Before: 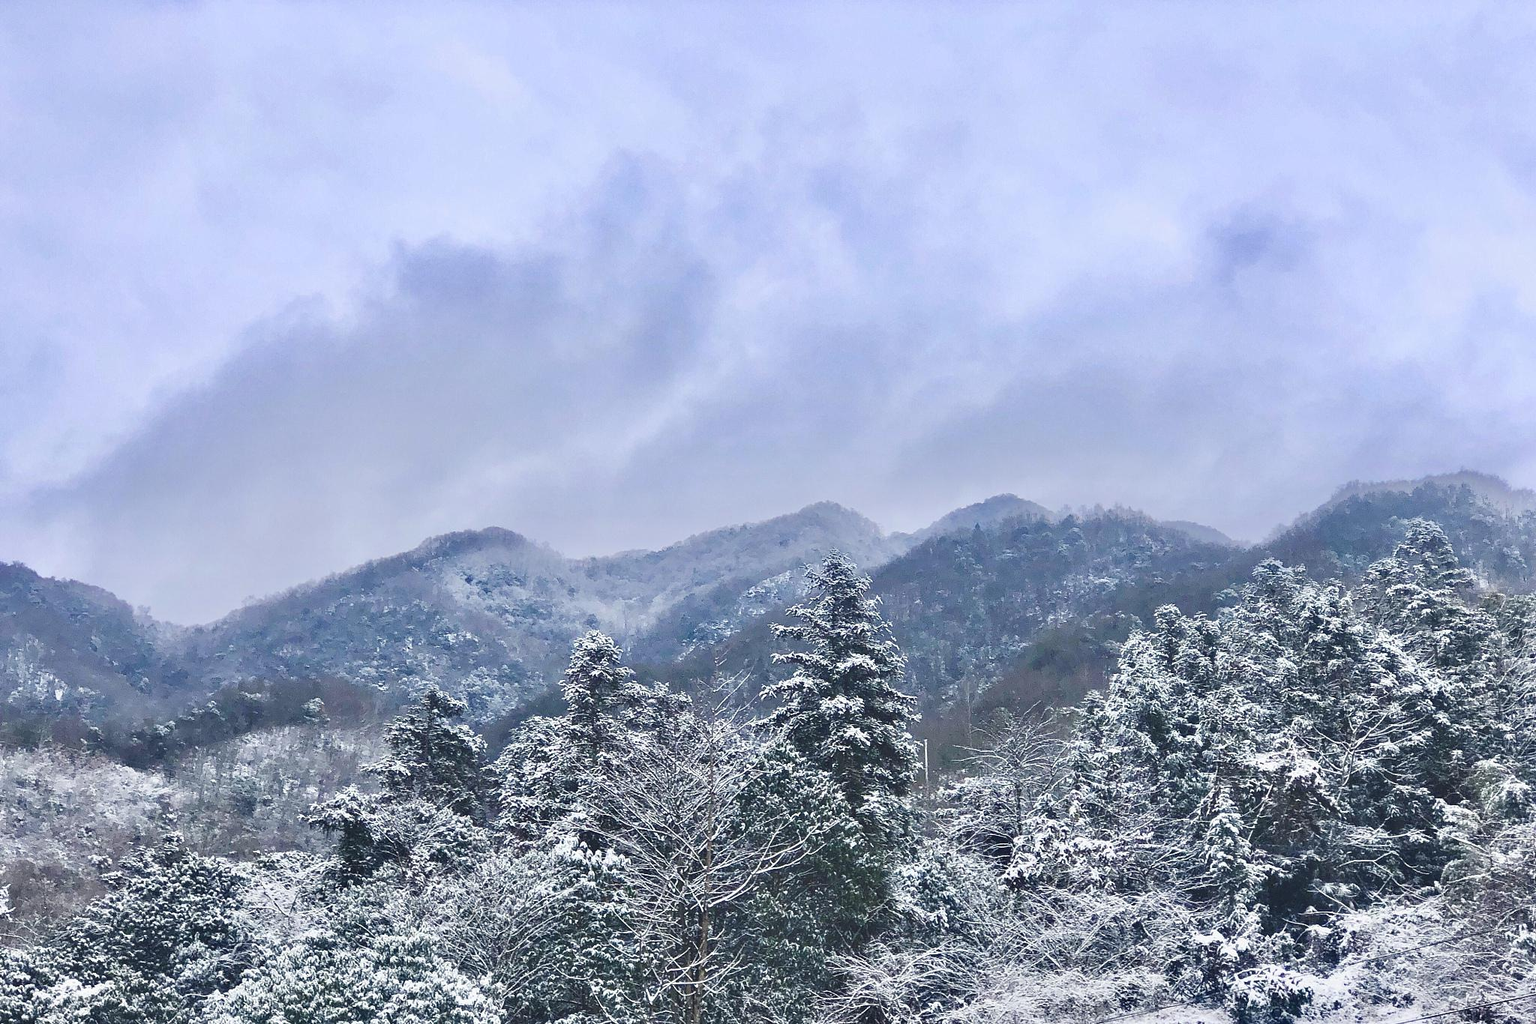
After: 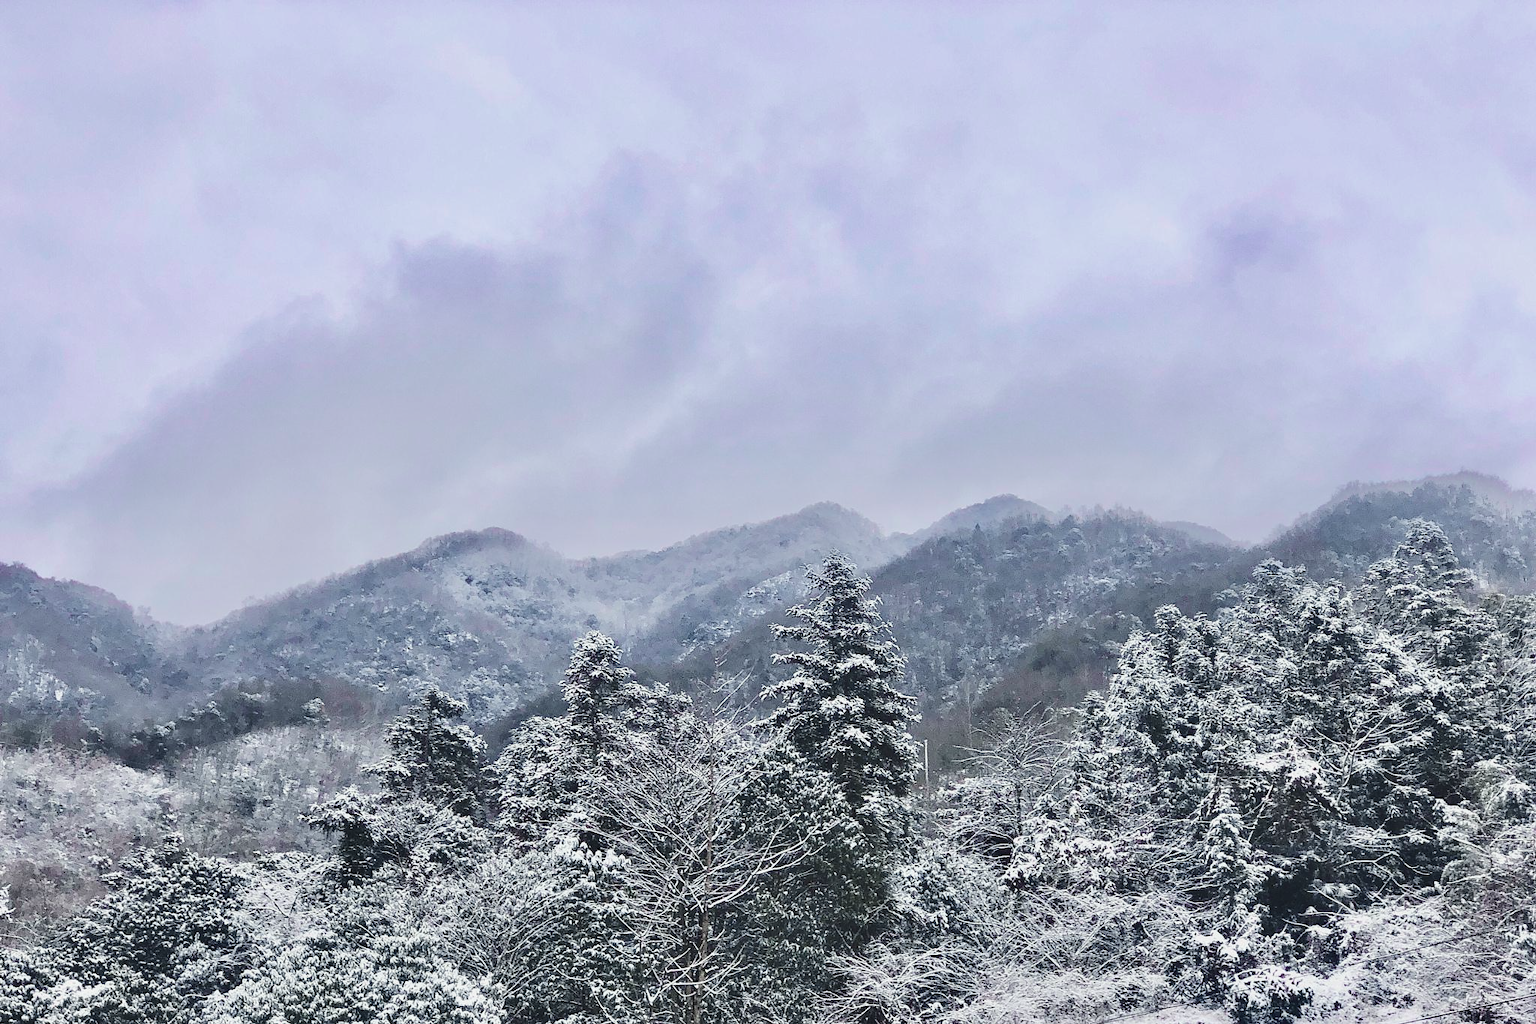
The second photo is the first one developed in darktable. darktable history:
color balance rgb: power › hue 74.15°, global offset › luminance 0.479%, global offset › hue 169.2°, linear chroma grading › global chroma -0.447%, perceptual saturation grading › global saturation 14.621%, global vibrance 9.824%
tone curve: curves: ch0 [(0, 0) (0.058, 0.022) (0.265, 0.208) (0.41, 0.417) (0.485, 0.524) (0.638, 0.673) (0.845, 0.828) (0.994, 0.964)]; ch1 [(0, 0) (0.136, 0.146) (0.317, 0.34) (0.382, 0.408) (0.469, 0.482) (0.498, 0.497) (0.557, 0.573) (0.644, 0.643) (0.725, 0.765) (1, 1)]; ch2 [(0, 0) (0.352, 0.403) (0.45, 0.469) (0.502, 0.504) (0.54, 0.524) (0.592, 0.566) (0.638, 0.599) (1, 1)], color space Lab, independent channels, preserve colors none
